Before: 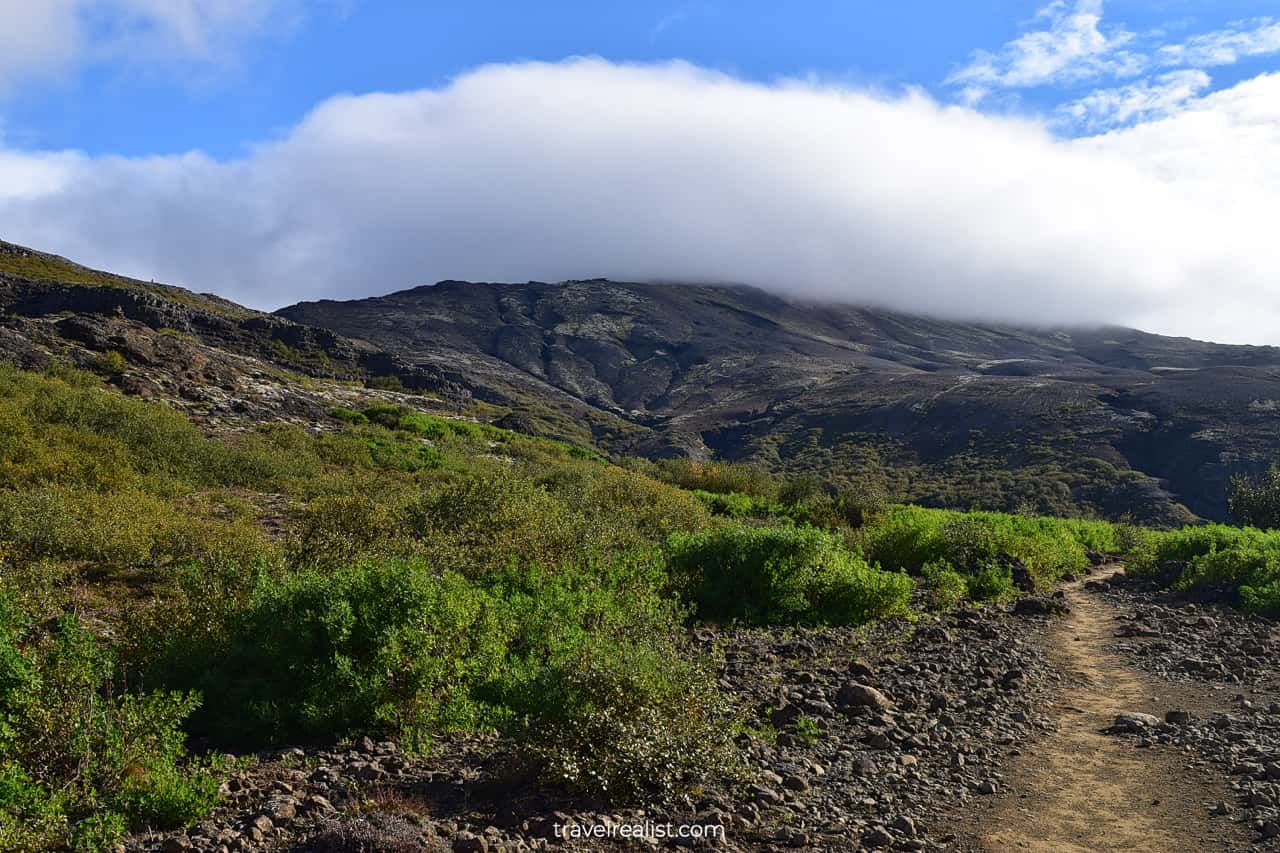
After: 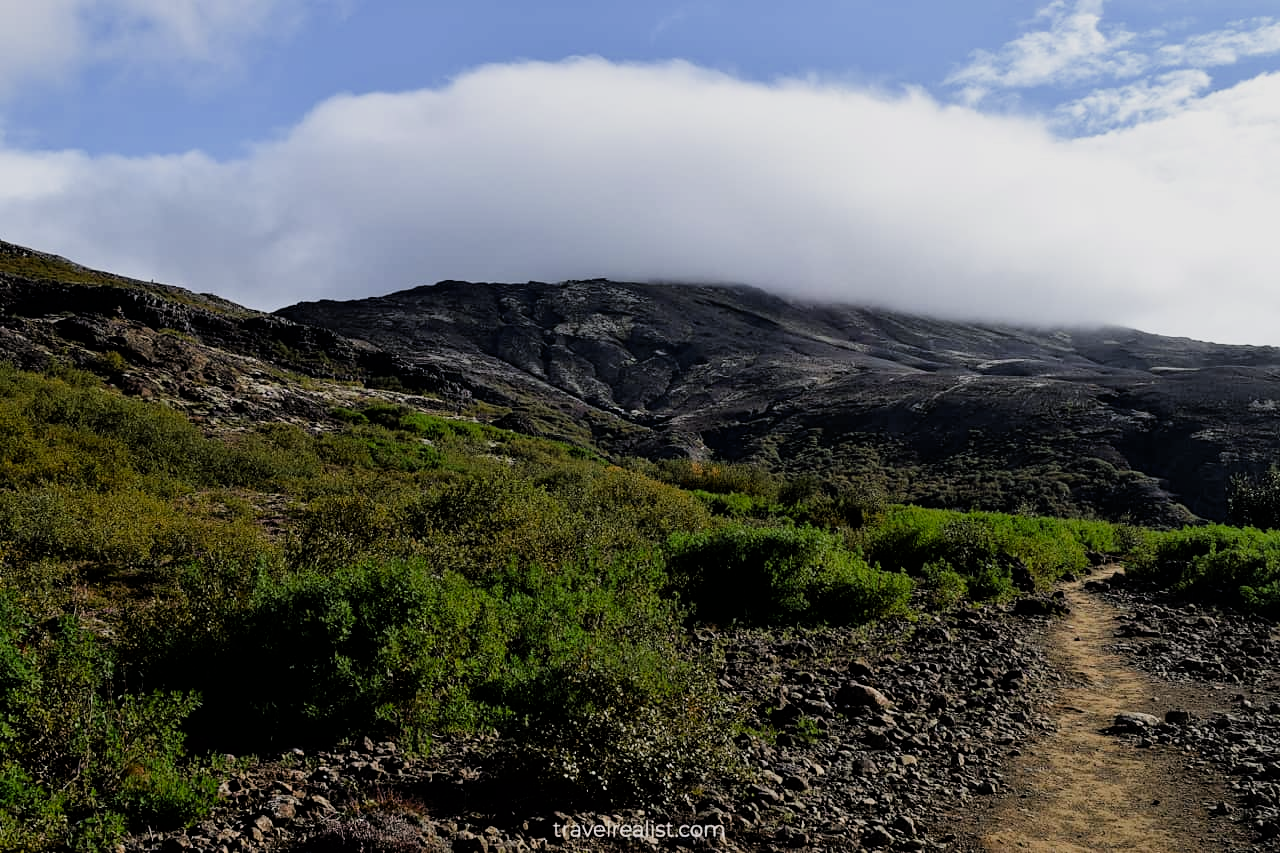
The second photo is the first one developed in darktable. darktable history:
filmic rgb: black relative exposure -5 EV, hardness 2.88, contrast 1.3
color zones: curves: ch0 [(0, 0.48) (0.209, 0.398) (0.305, 0.332) (0.429, 0.493) (0.571, 0.5) (0.714, 0.5) (0.857, 0.5) (1, 0.48)]; ch1 [(0, 0.633) (0.143, 0.586) (0.286, 0.489) (0.429, 0.448) (0.571, 0.31) (0.714, 0.335) (0.857, 0.492) (1, 0.633)]; ch2 [(0, 0.448) (0.143, 0.498) (0.286, 0.5) (0.429, 0.5) (0.571, 0.5) (0.714, 0.5) (0.857, 0.5) (1, 0.448)]
